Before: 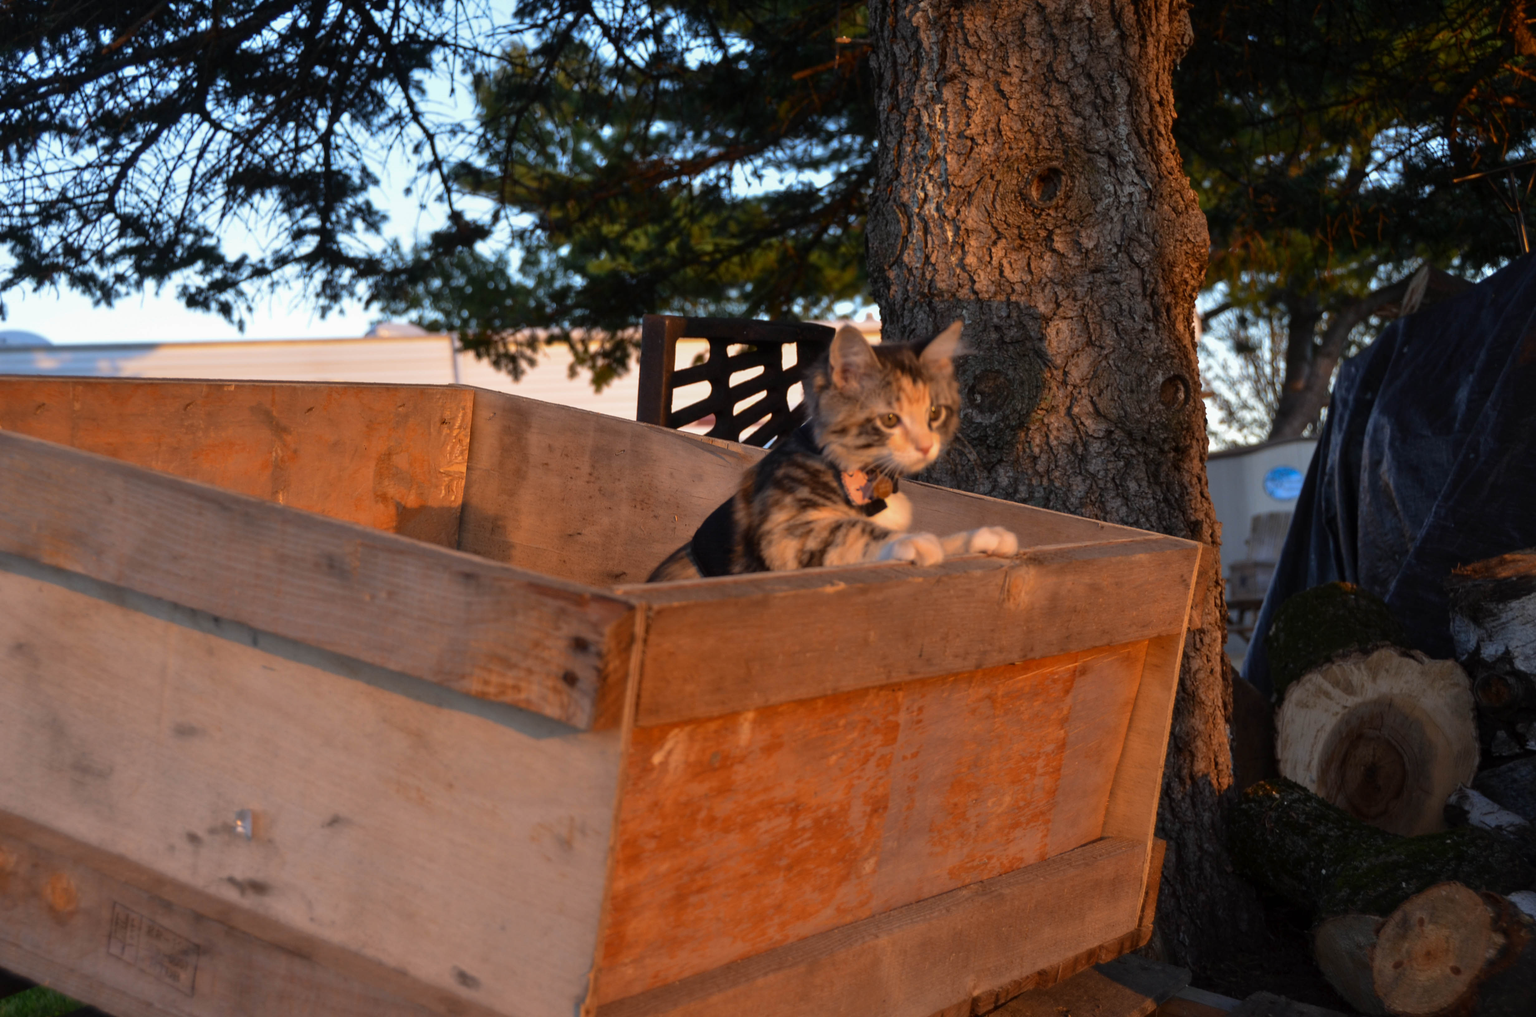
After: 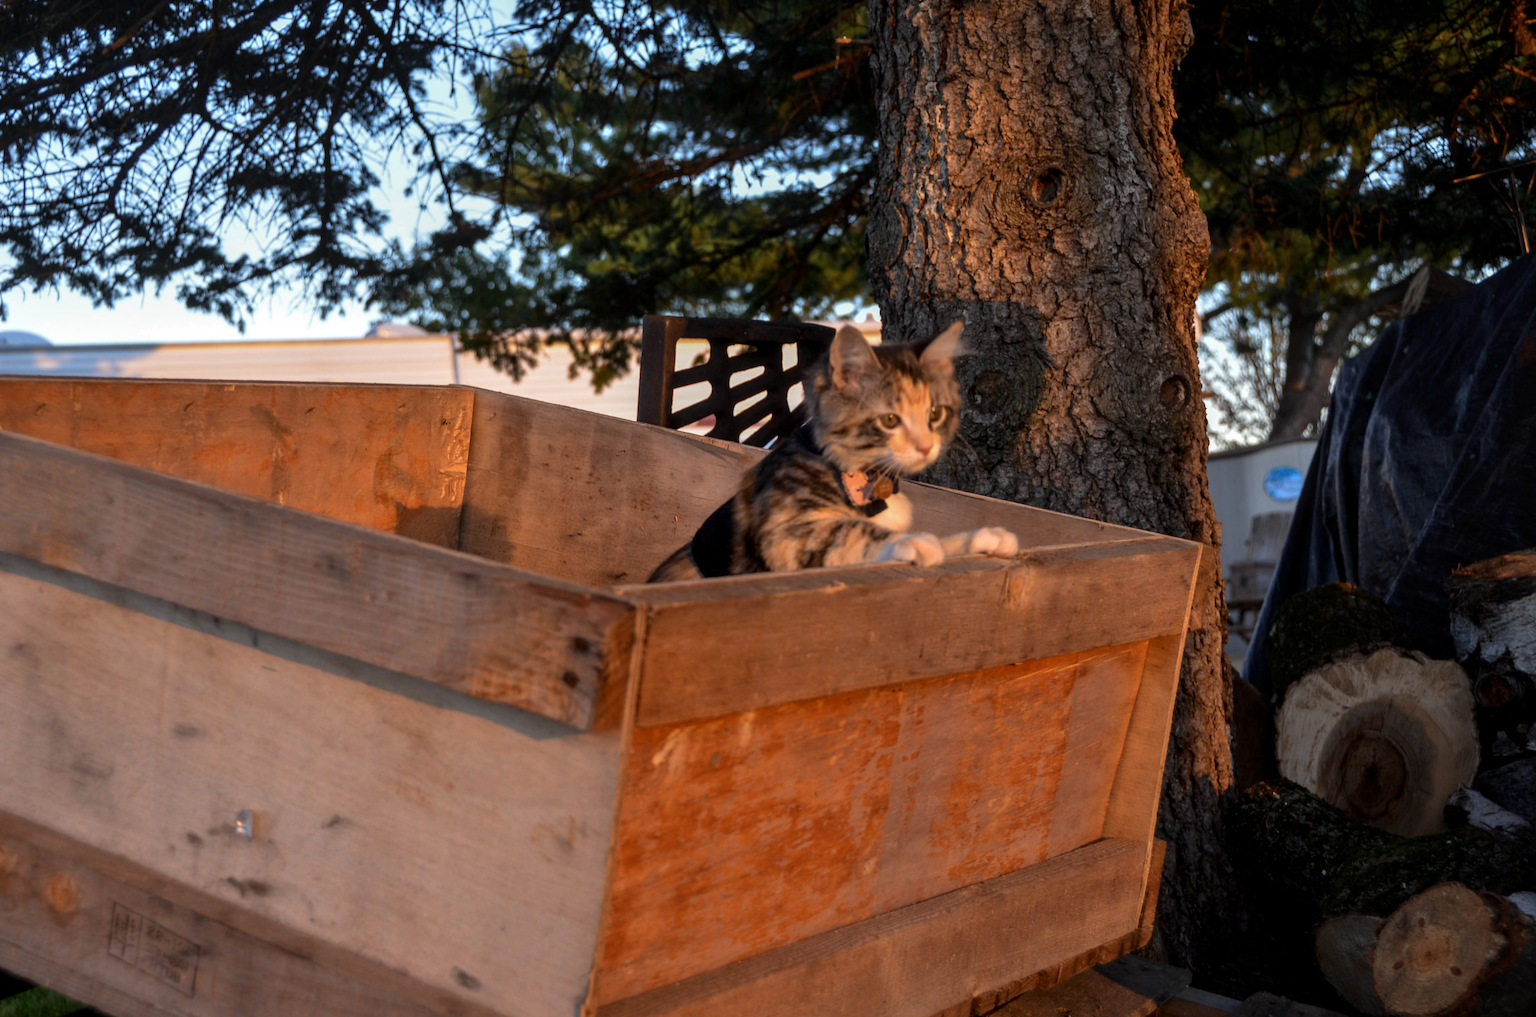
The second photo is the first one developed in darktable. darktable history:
local contrast: on, module defaults
levels: mode automatic, gray 50.8%
